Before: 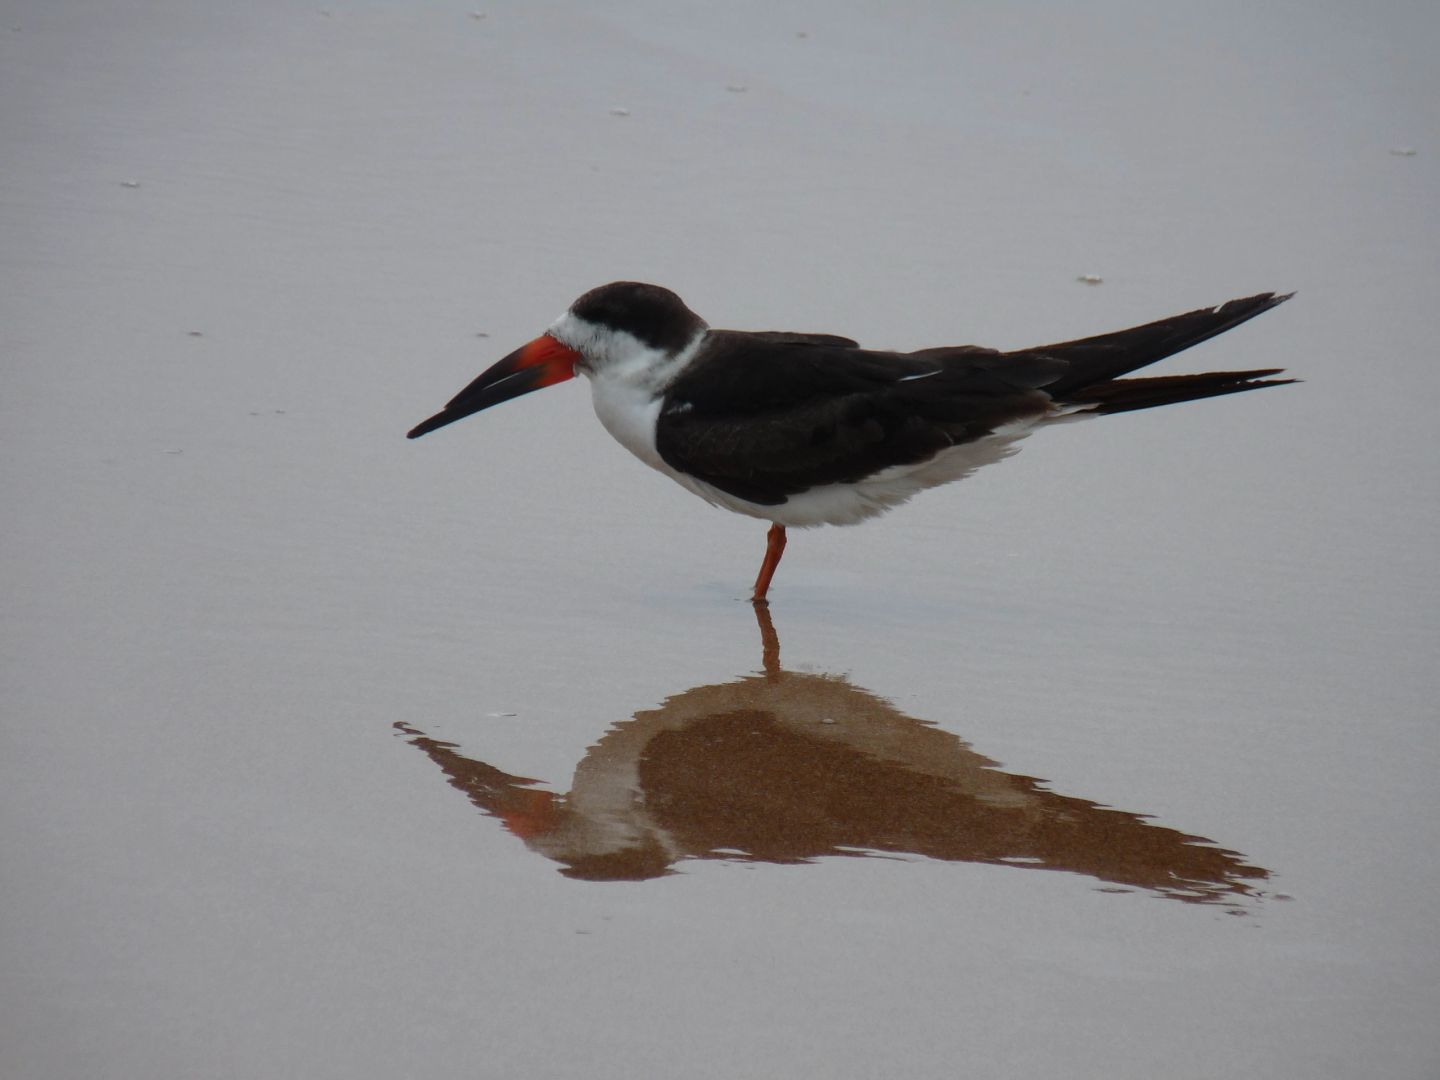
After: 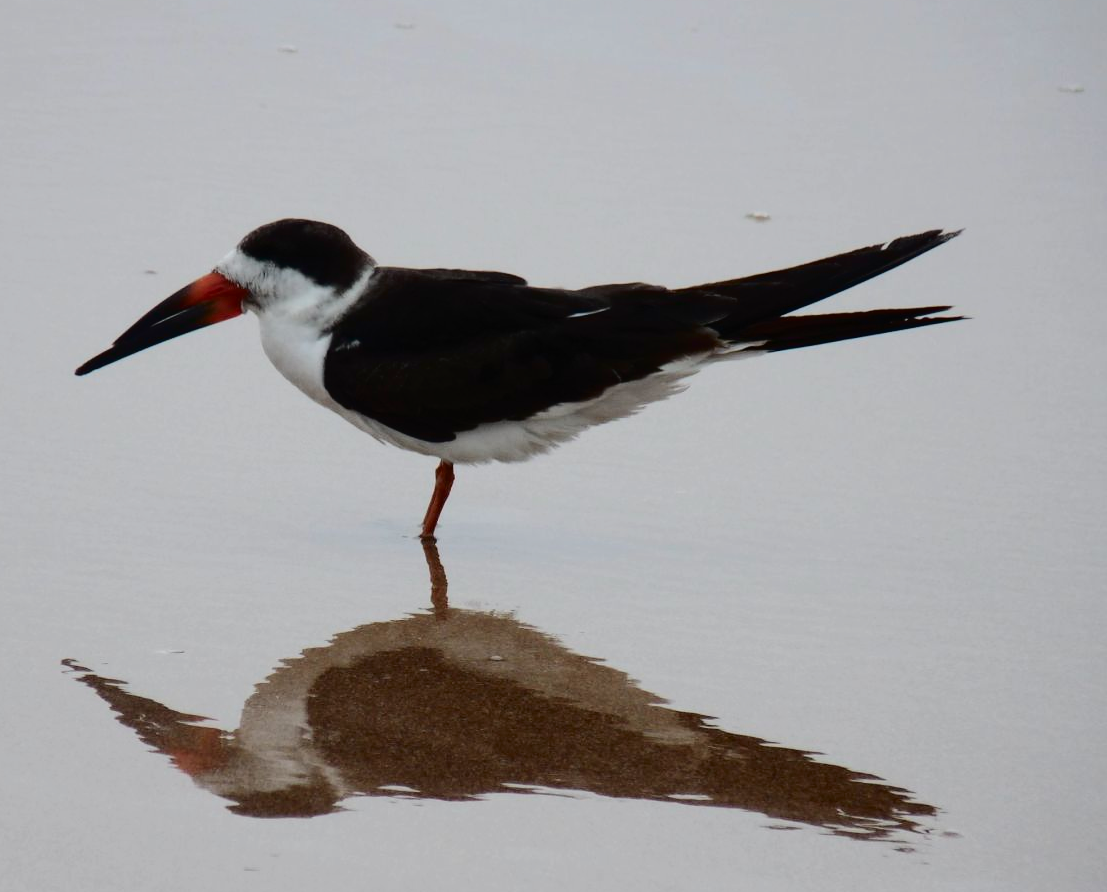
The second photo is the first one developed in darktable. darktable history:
crop: left 23.064%, top 5.861%, bottom 11.533%
tone curve: curves: ch0 [(0, 0) (0.003, 0.002) (0.011, 0.006) (0.025, 0.012) (0.044, 0.021) (0.069, 0.027) (0.1, 0.035) (0.136, 0.06) (0.177, 0.108) (0.224, 0.173) (0.277, 0.26) (0.335, 0.353) (0.399, 0.453) (0.468, 0.555) (0.543, 0.641) (0.623, 0.724) (0.709, 0.792) (0.801, 0.857) (0.898, 0.918) (1, 1)], color space Lab, independent channels
